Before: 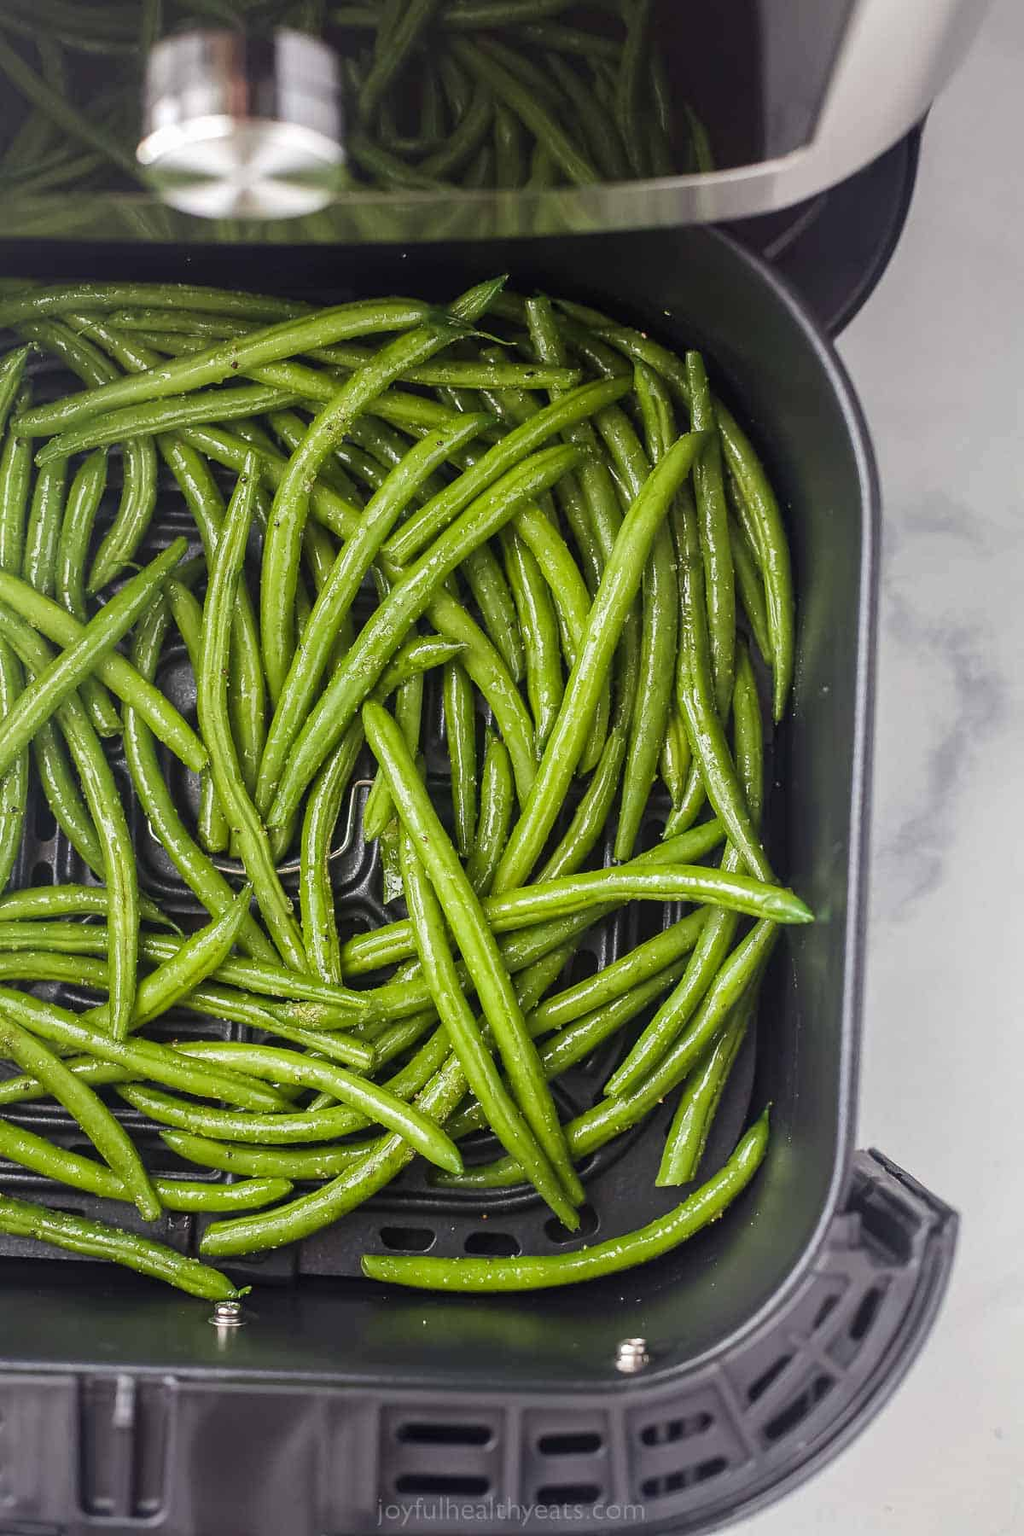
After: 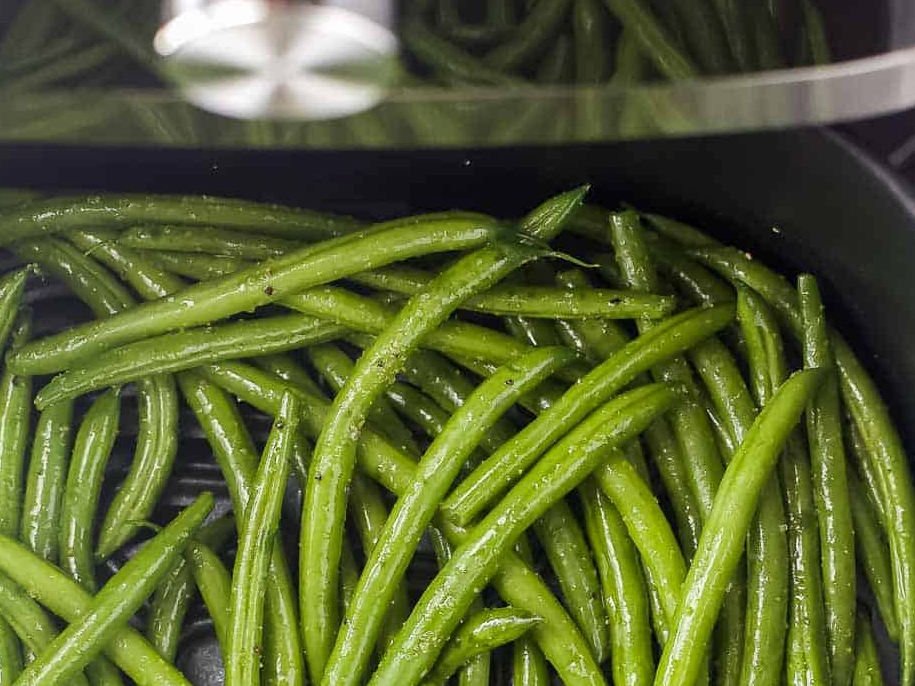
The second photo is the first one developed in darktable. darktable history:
exposure: black level correction 0.001, compensate highlight preservation false
crop: left 0.527%, top 7.63%, right 23.169%, bottom 54.216%
